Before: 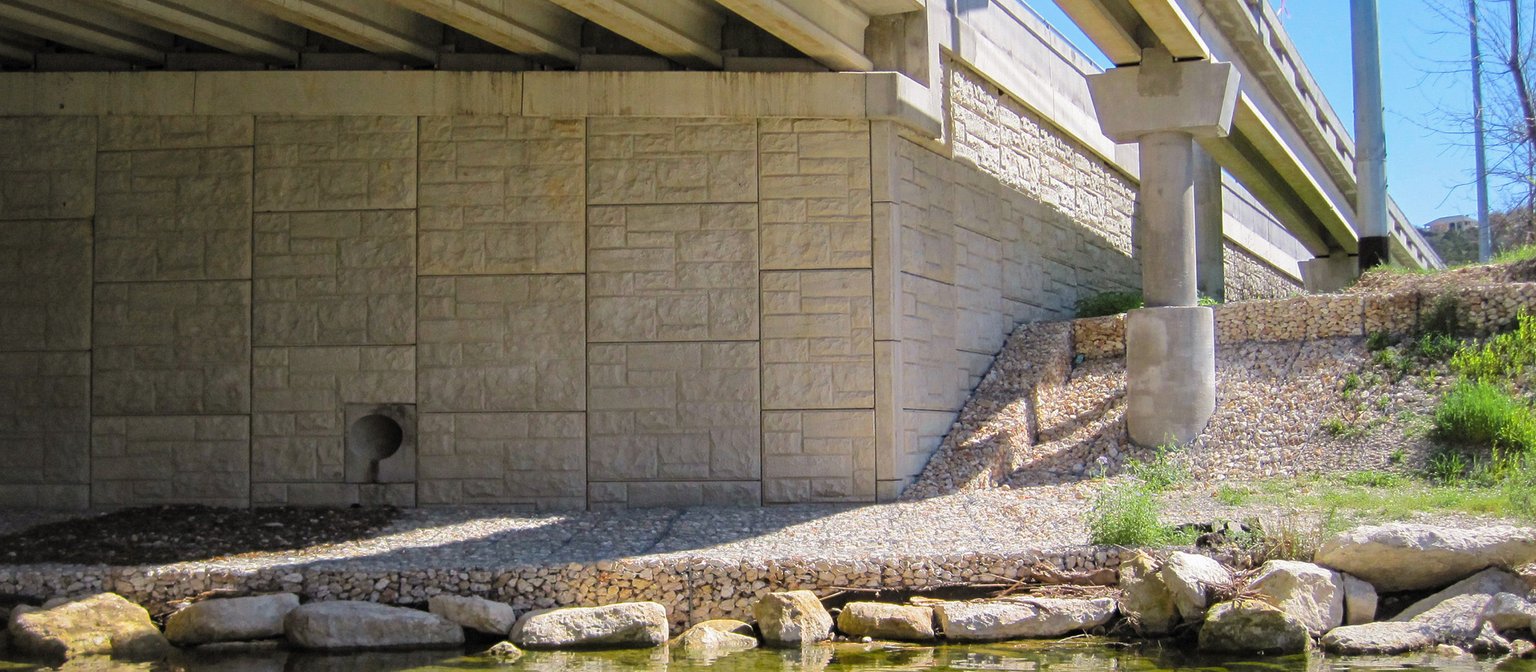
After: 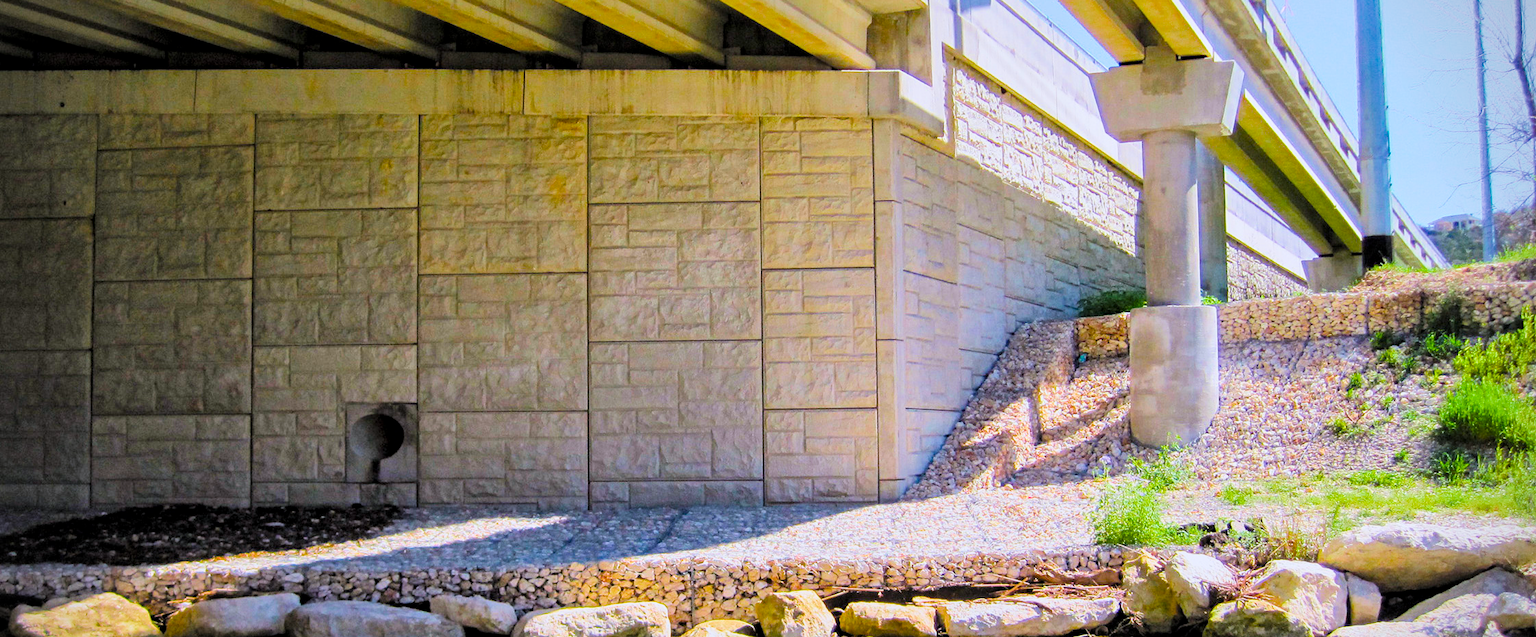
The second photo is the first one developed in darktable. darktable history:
vignetting: fall-off start 89.41%, fall-off radius 44.44%, width/height ratio 1.153, unbound false
crop: top 0.396%, right 0.259%, bottom 5.025%
exposure: black level correction 0, exposure 0.698 EV, compensate highlight preservation false
color balance rgb: linear chroma grading › shadows -30.596%, linear chroma grading › global chroma 35.348%, perceptual saturation grading › global saturation 31.325%, global vibrance 23.806%
color calibration: illuminant as shot in camera, x 0.358, y 0.373, temperature 4628.91 K
local contrast: mode bilateral grid, contrast 24, coarseness 50, detail 122%, midtone range 0.2
filmic rgb: middle gray luminance 28.96%, black relative exposure -10.29 EV, white relative exposure 5.5 EV, target black luminance 0%, hardness 3.97, latitude 1.9%, contrast 1.131, highlights saturation mix 4.86%, shadows ↔ highlights balance 15.79%, color science v4 (2020)
